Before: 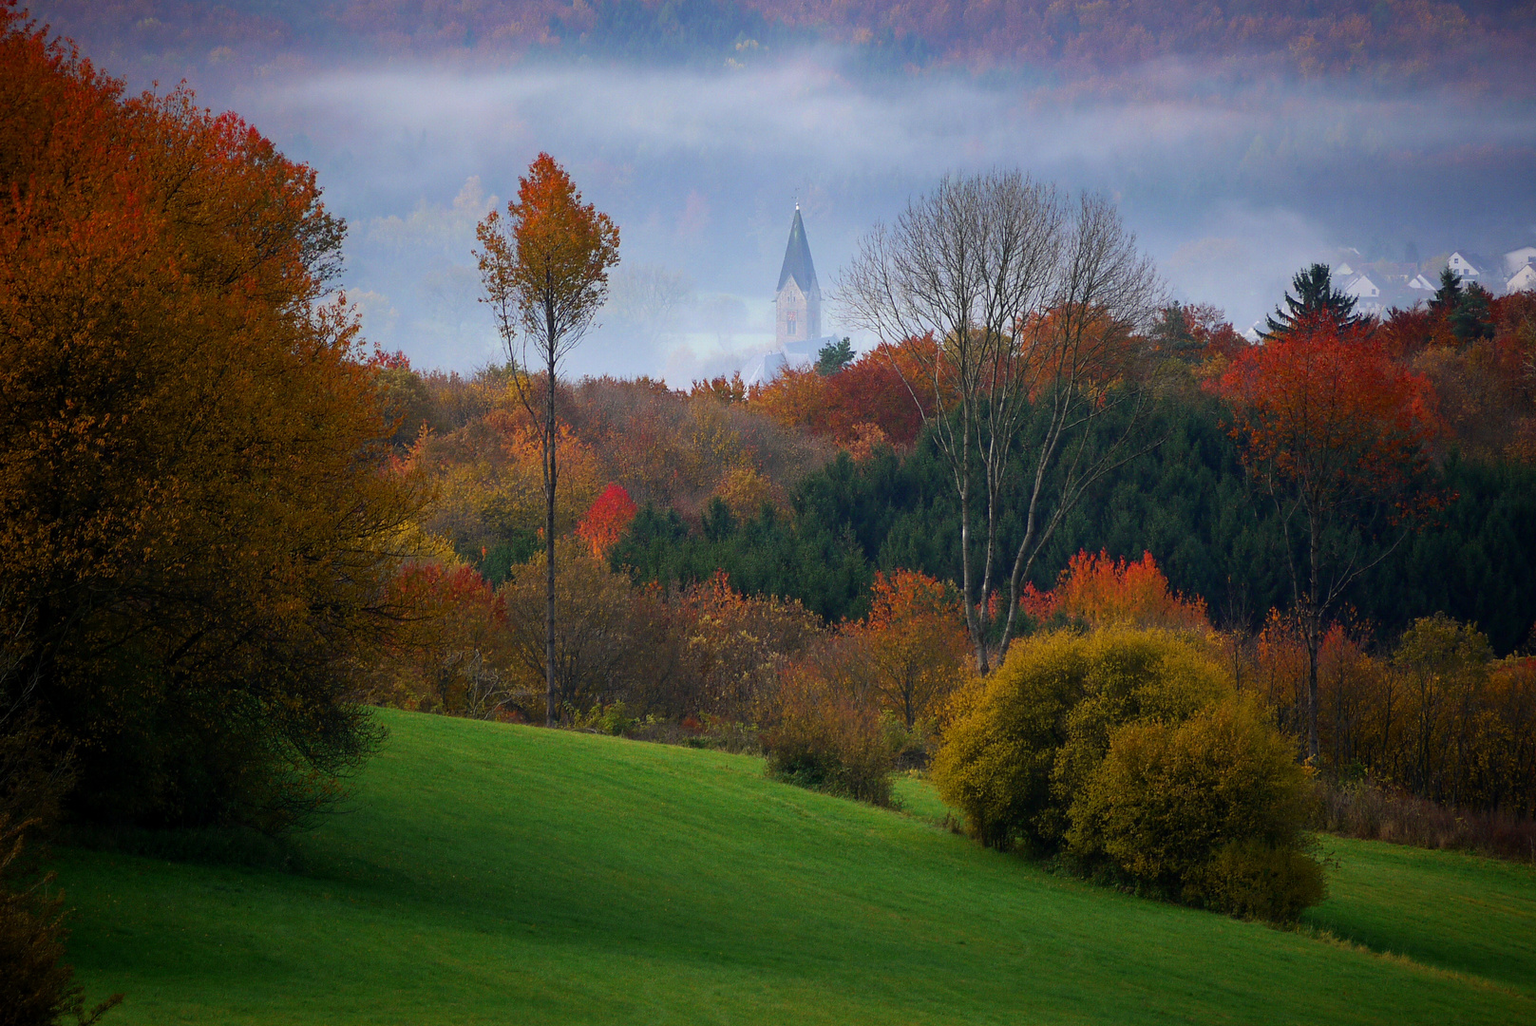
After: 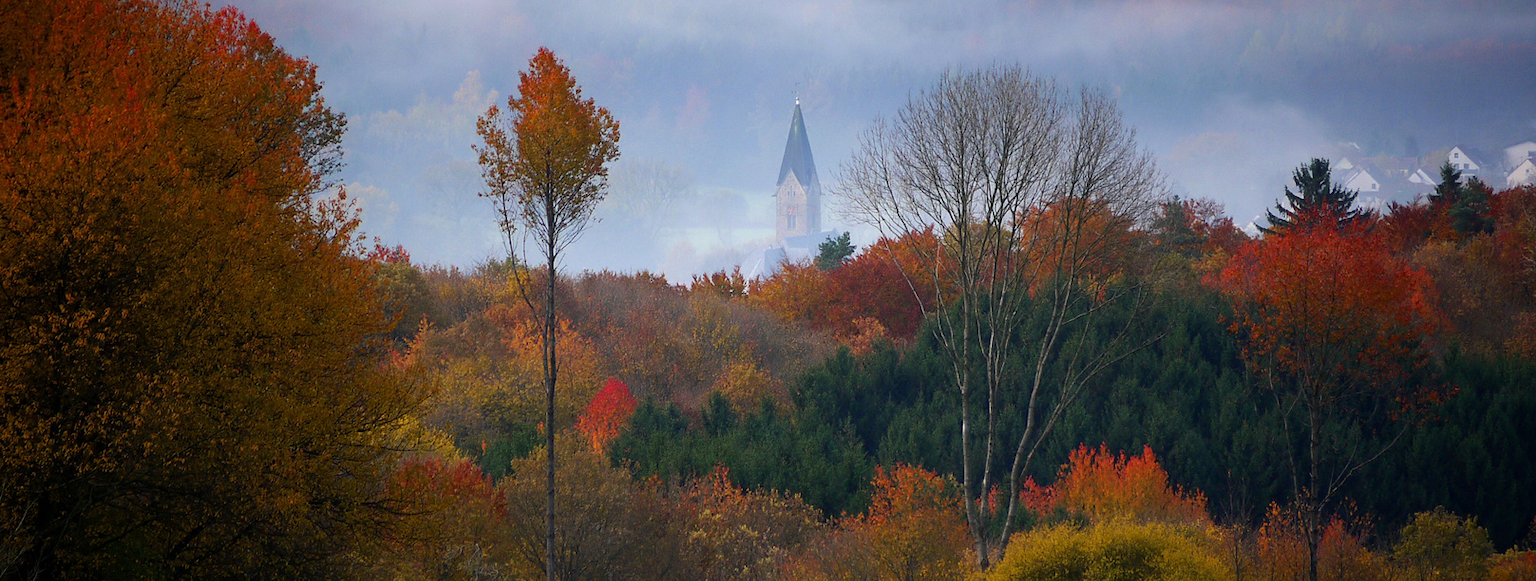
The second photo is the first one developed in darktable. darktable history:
tone equalizer: on, module defaults
crop and rotate: top 10.453%, bottom 32.819%
